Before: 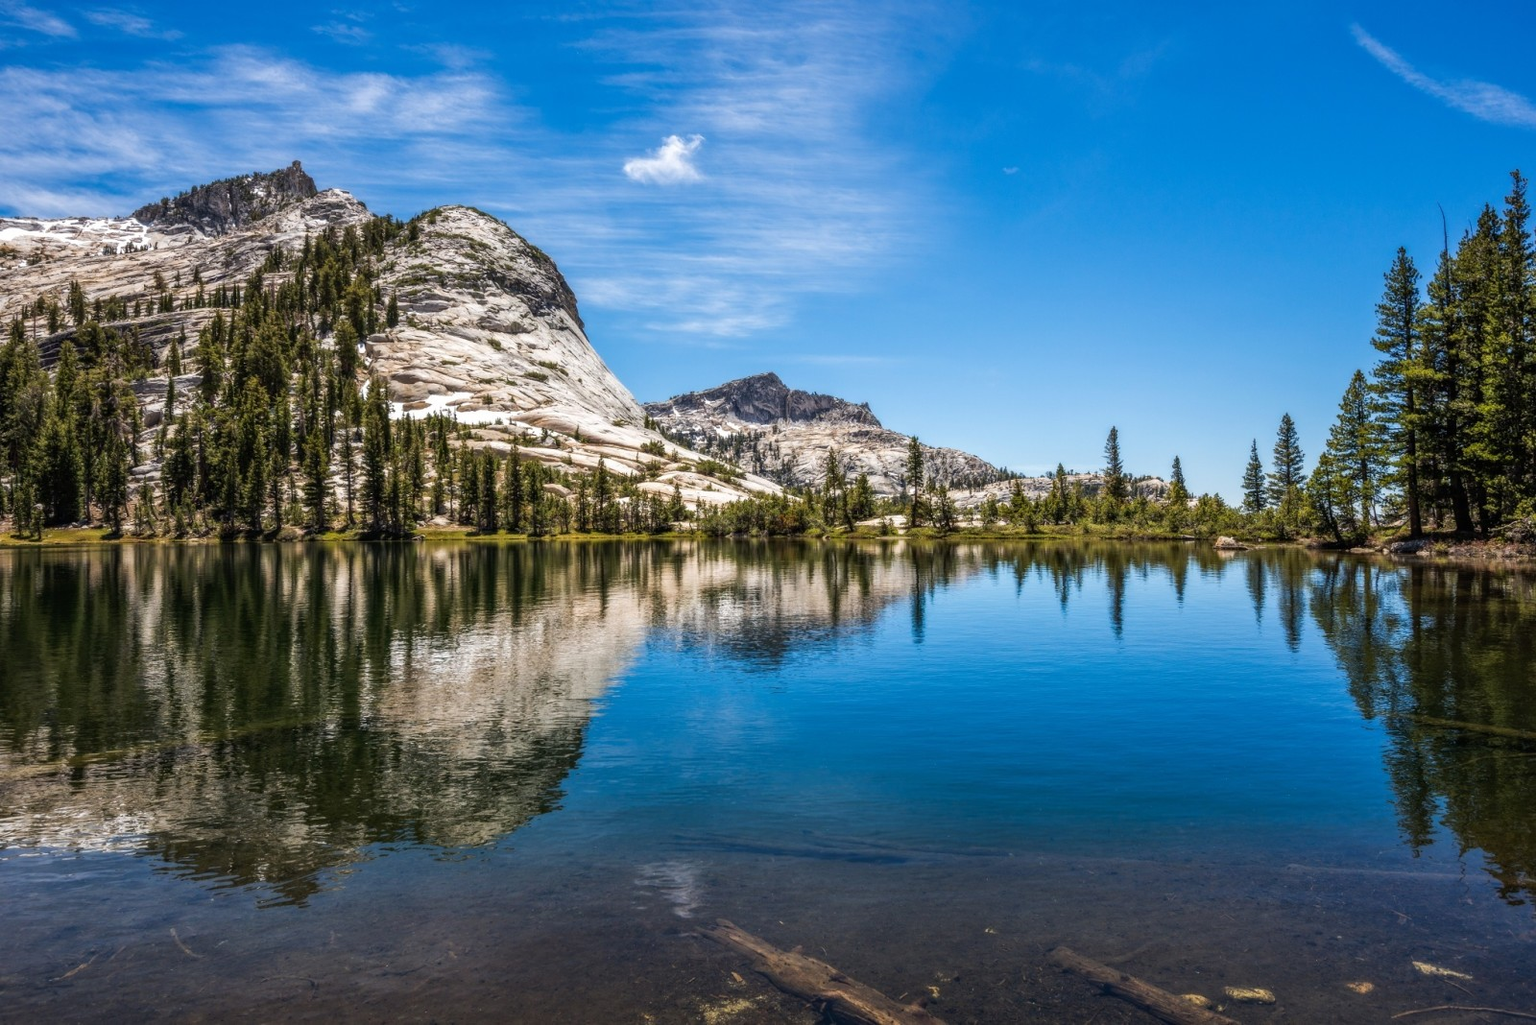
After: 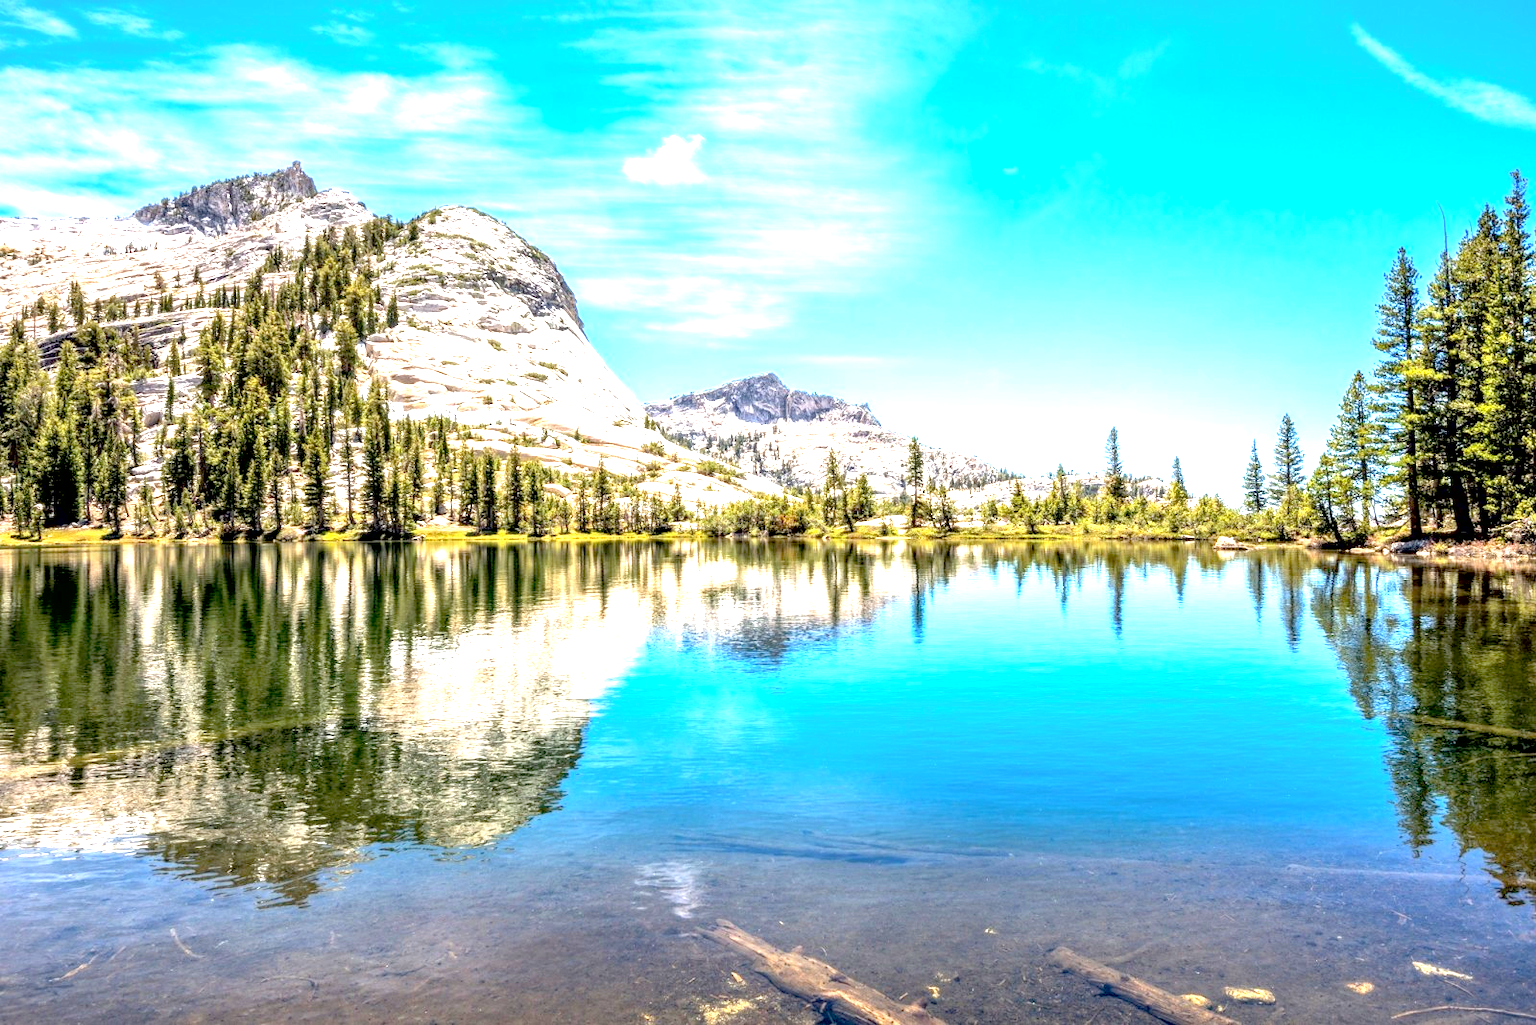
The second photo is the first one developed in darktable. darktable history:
contrast brightness saturation: brightness 0.145
exposure: black level correction 0.005, exposure 2.08 EV, compensate highlight preservation false
